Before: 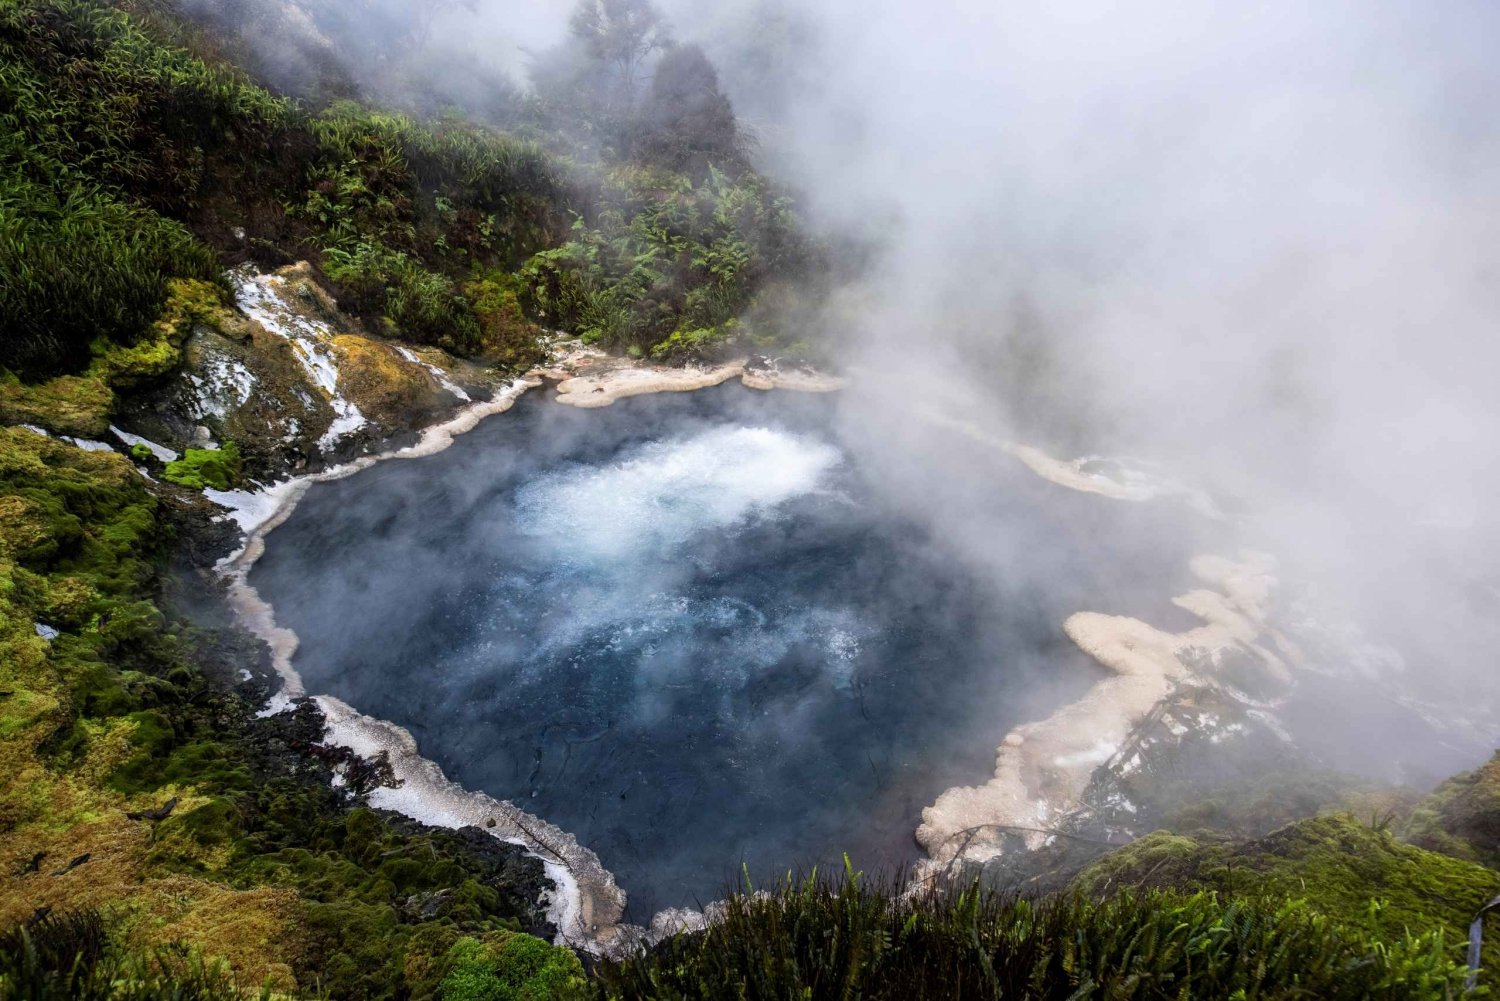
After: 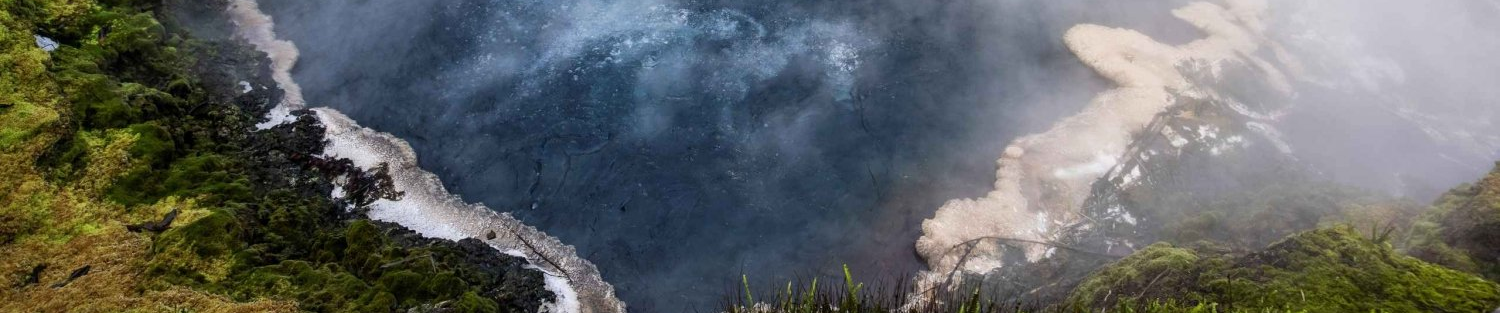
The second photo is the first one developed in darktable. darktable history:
crop and rotate: top 58.774%, bottom 9.921%
